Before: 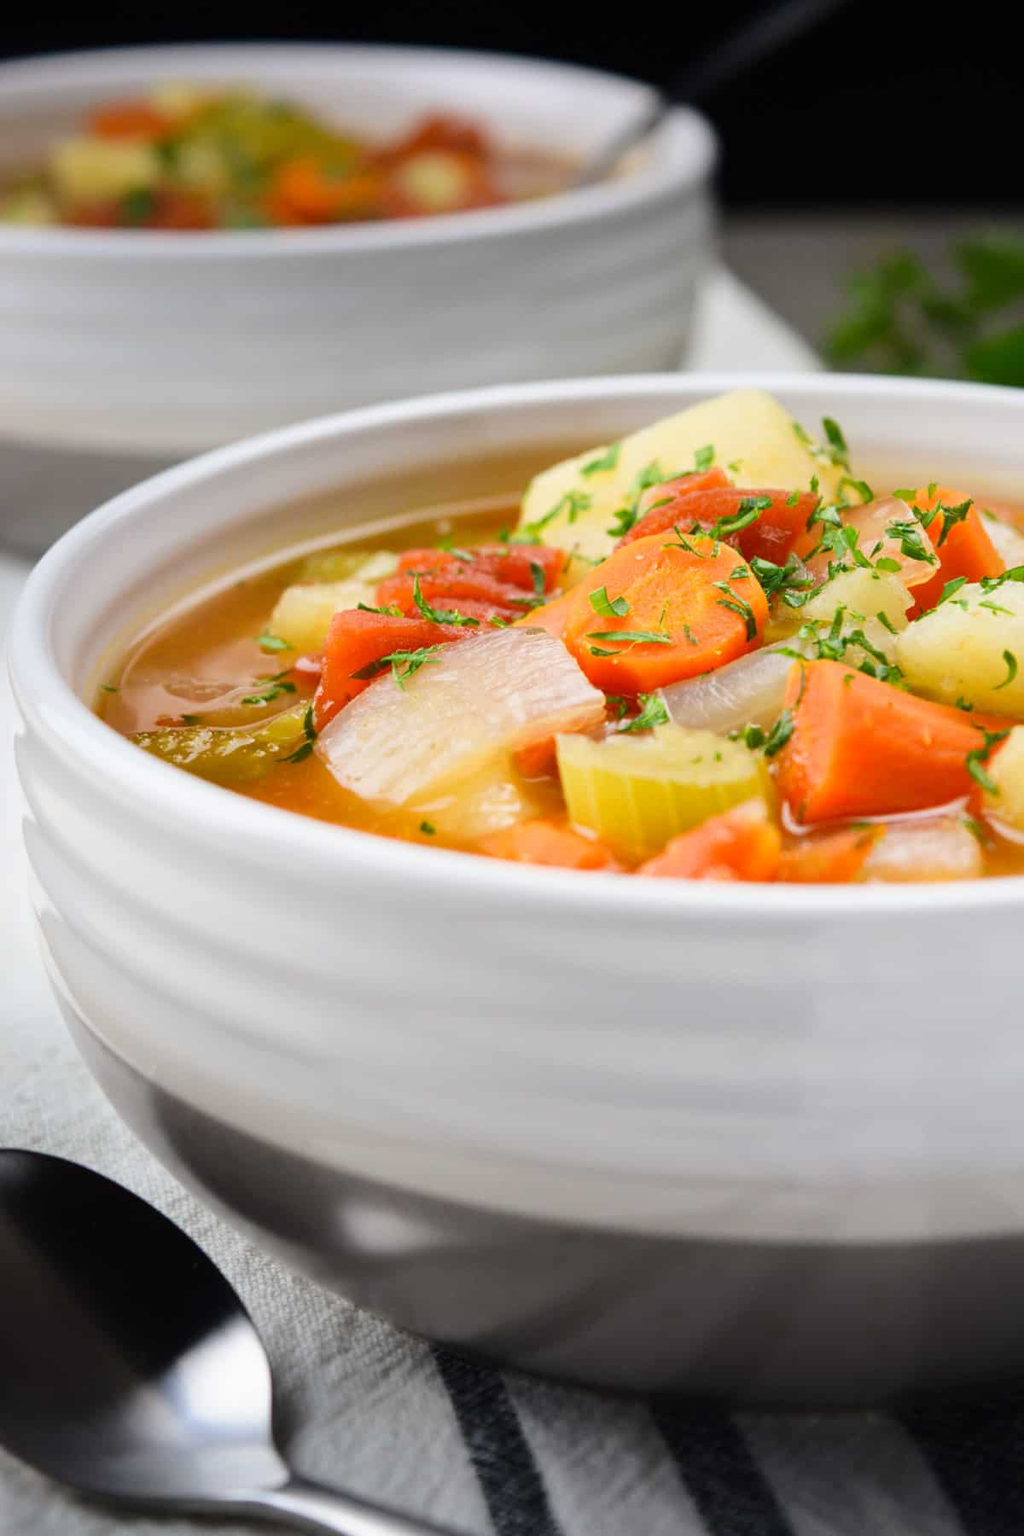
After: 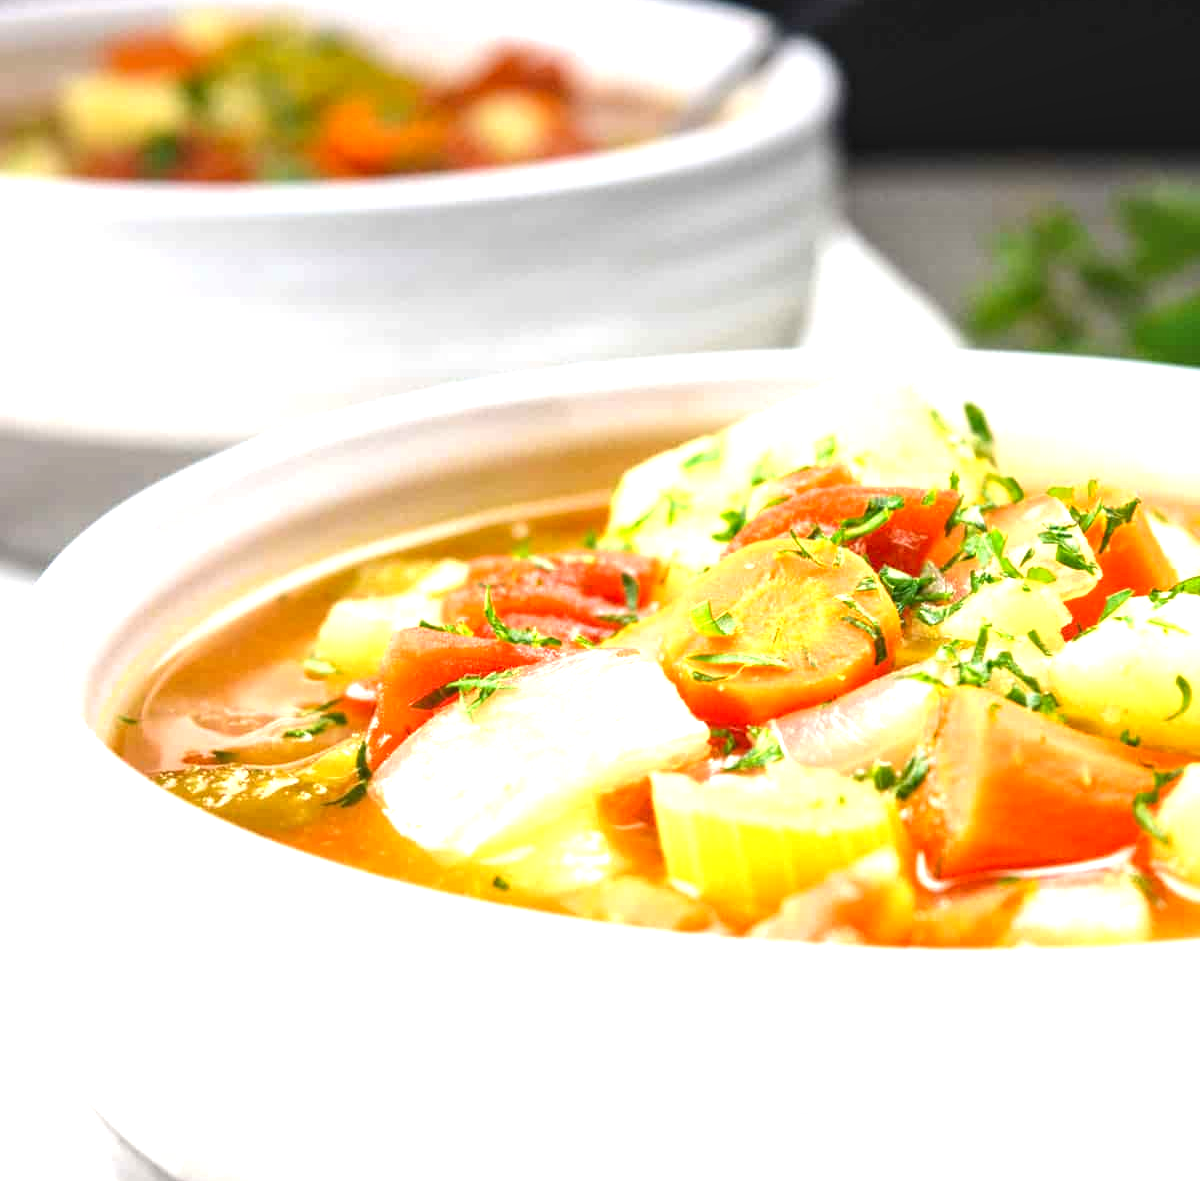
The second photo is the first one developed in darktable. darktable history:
exposure: black level correction 0, exposure 1.2 EV, compensate exposure bias true, compensate highlight preservation false
crop and rotate: top 4.848%, bottom 29.503%
local contrast: on, module defaults
